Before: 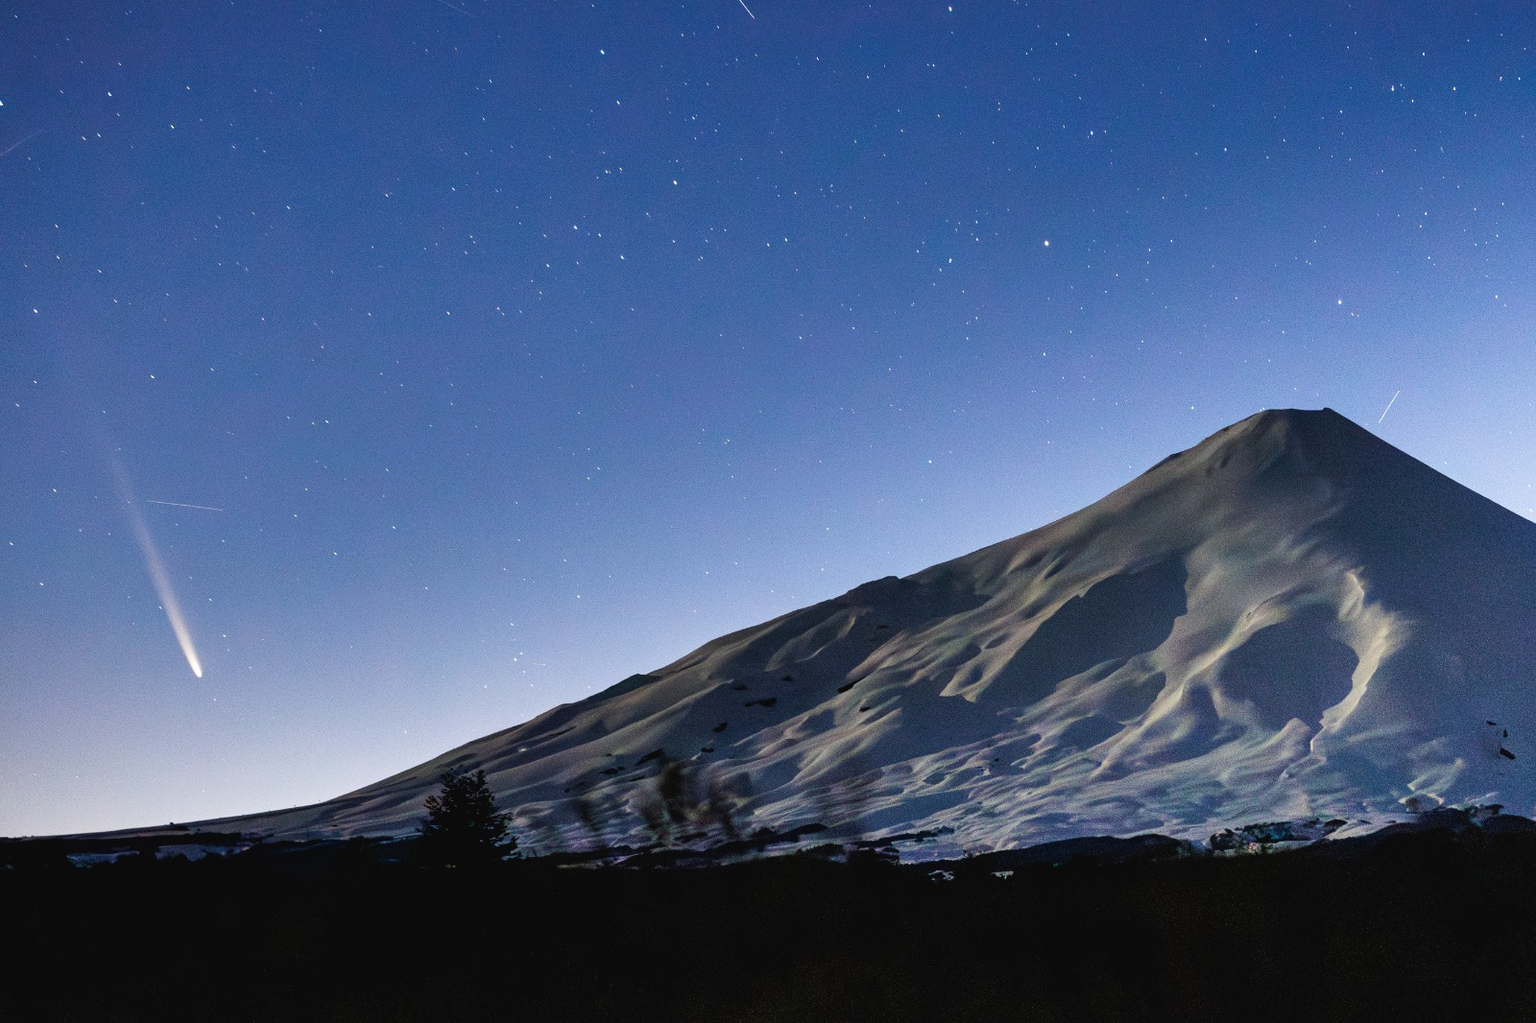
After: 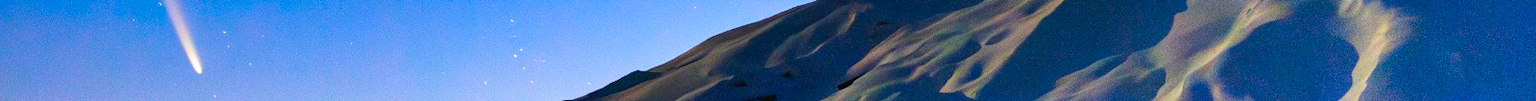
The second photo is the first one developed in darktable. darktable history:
crop and rotate: top 59.084%, bottom 30.916%
color correction: saturation 2.15
